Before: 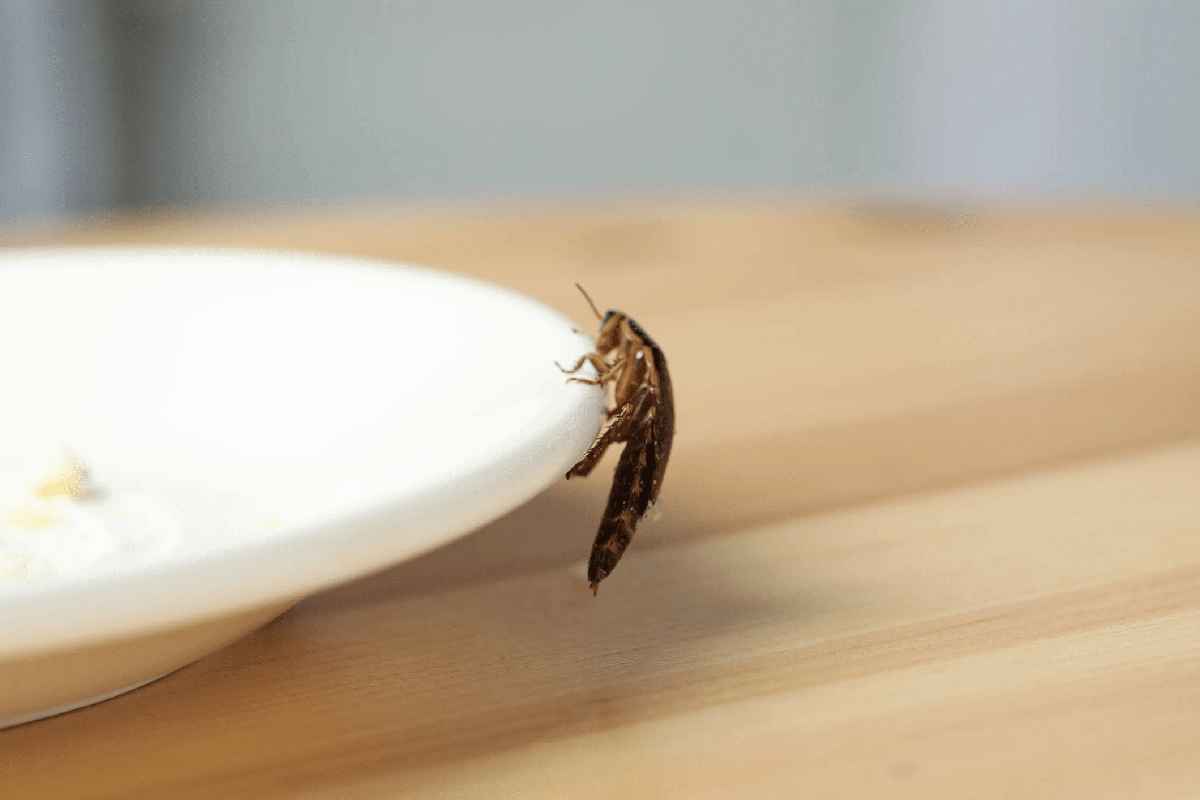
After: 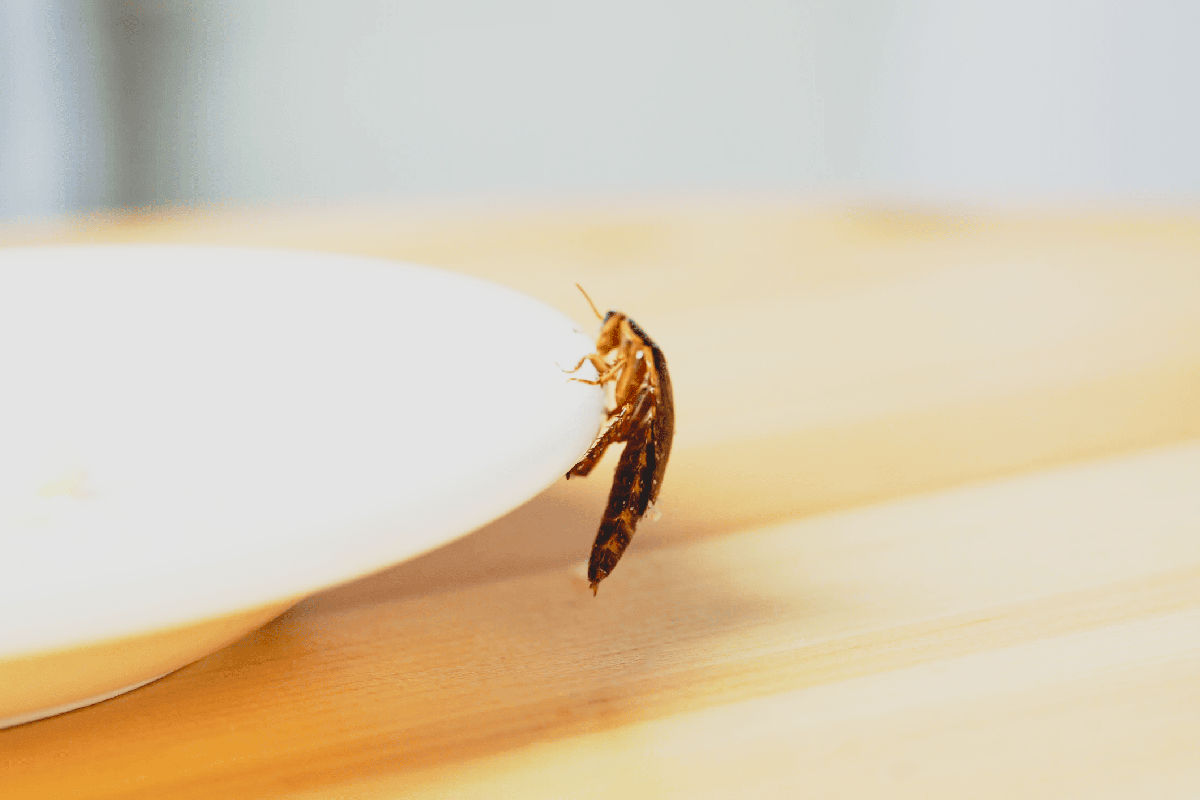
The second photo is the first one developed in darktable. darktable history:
base curve: curves: ch0 [(0, 0) (0.012, 0.01) (0.073, 0.168) (0.31, 0.711) (0.645, 0.957) (1, 1)], preserve colors none
contrast brightness saturation: contrast -0.186, saturation 0.188
